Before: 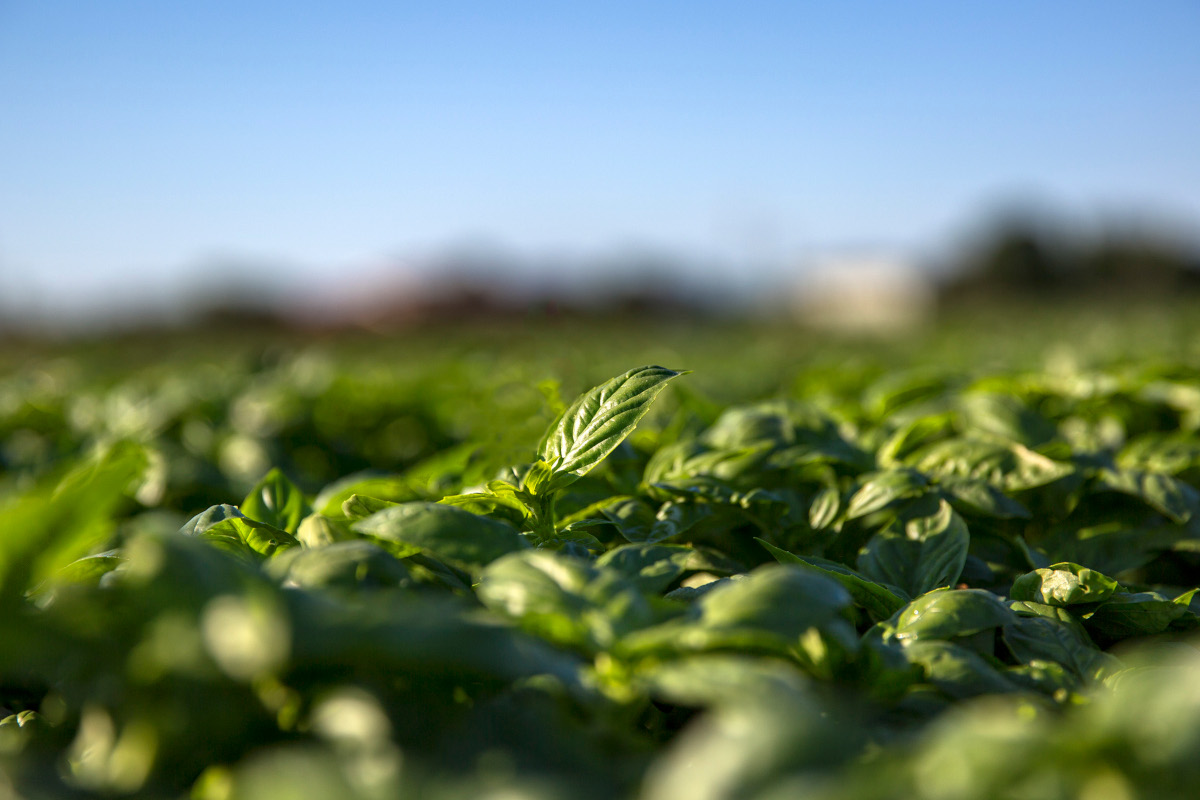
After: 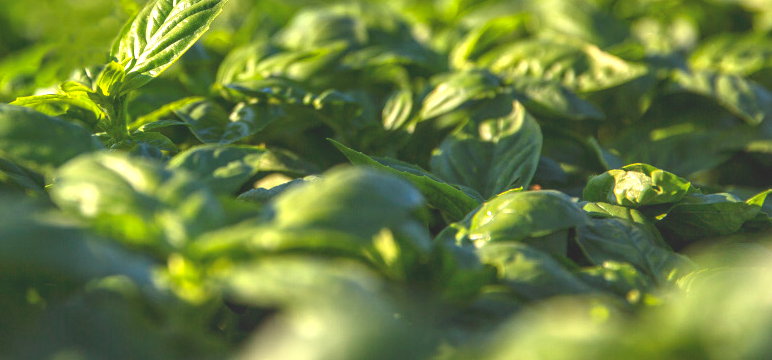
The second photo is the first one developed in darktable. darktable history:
crop and rotate: left 35.662%, top 49.894%, bottom 4.983%
local contrast: detail 130%
contrast brightness saturation: contrast -0.274
exposure: black level correction -0.005, exposure 1 EV, compensate exposure bias true, compensate highlight preservation false
